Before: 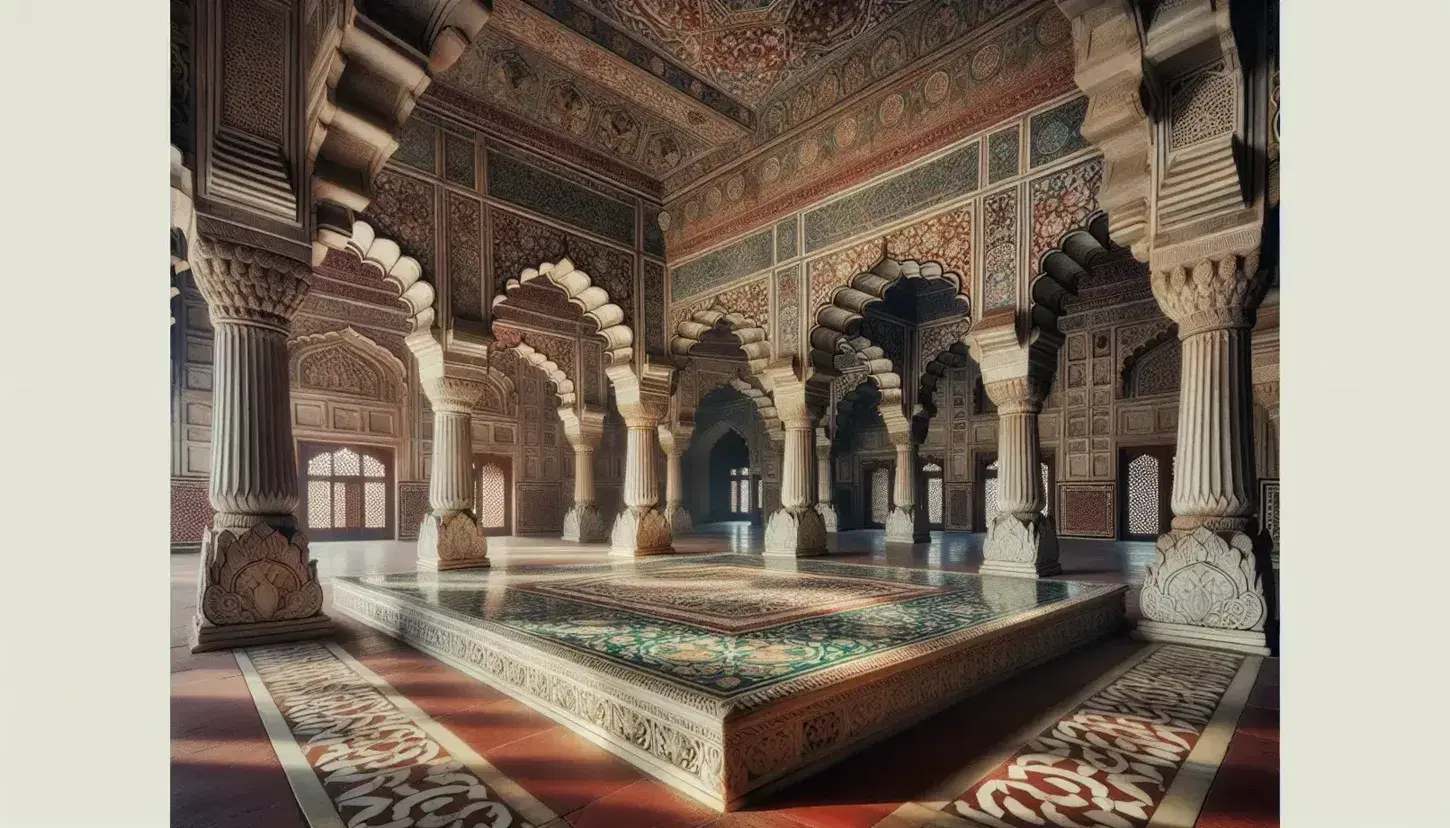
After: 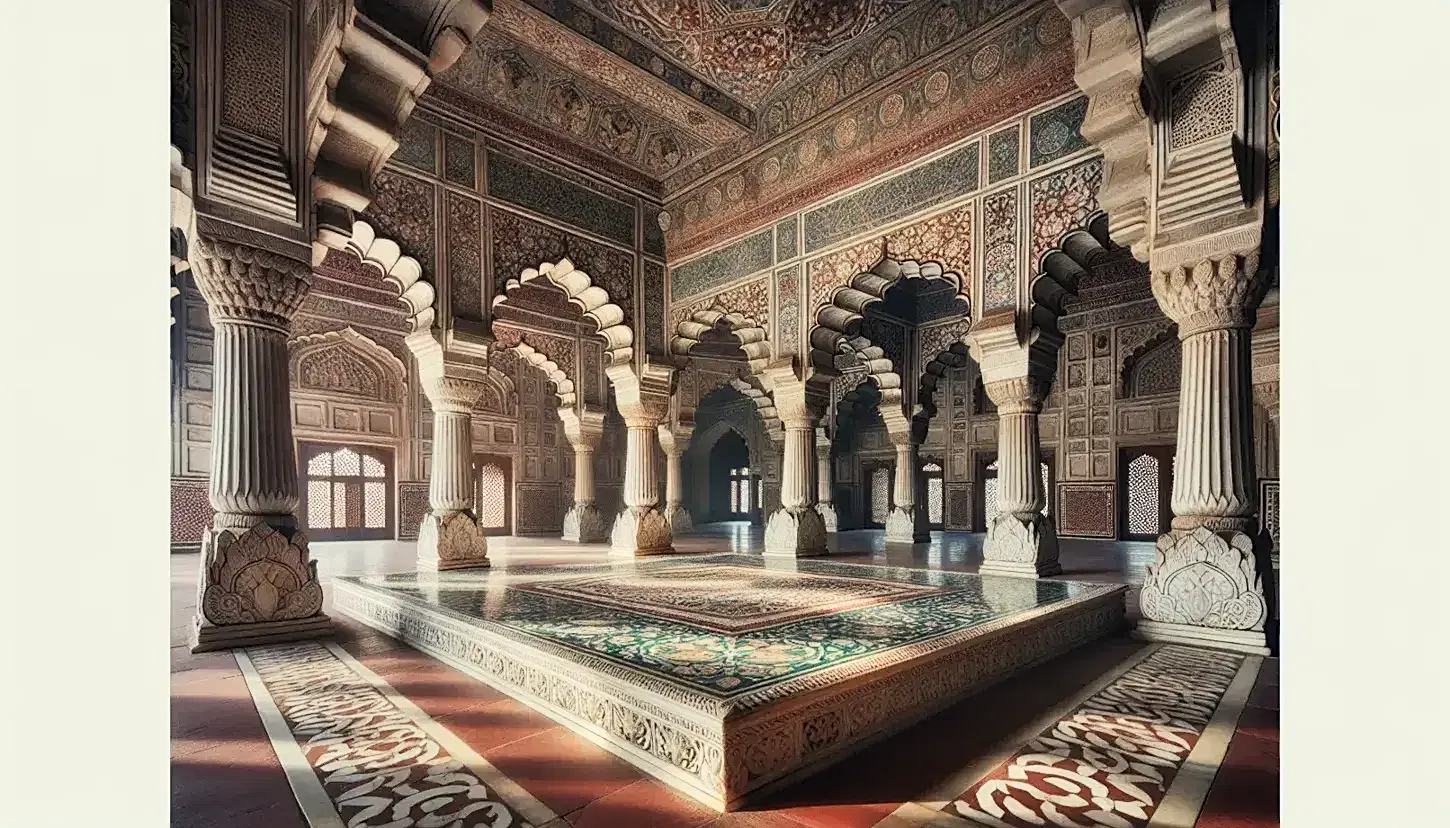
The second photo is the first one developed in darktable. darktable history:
contrast brightness saturation: contrast 0.2, brightness 0.16, saturation 0.22
sharpen: on, module defaults
color correction: saturation 0.8
